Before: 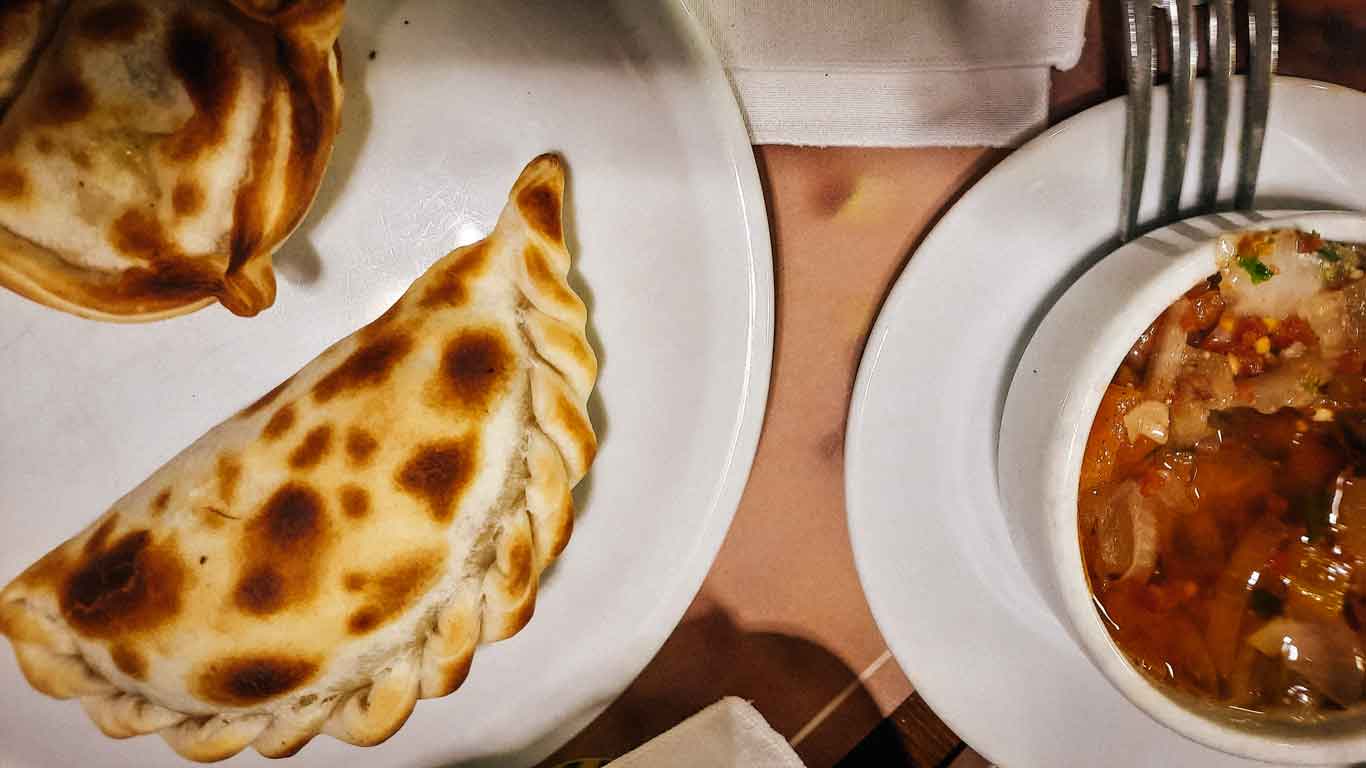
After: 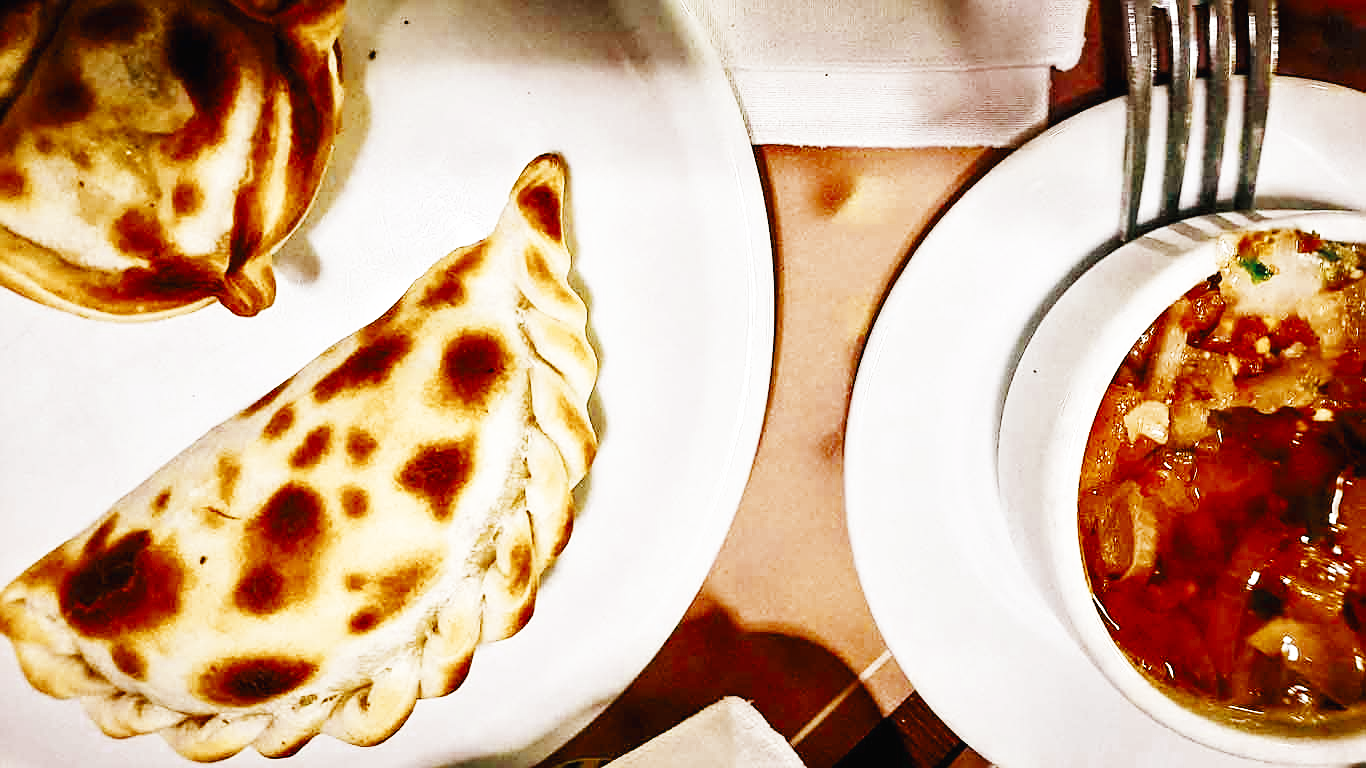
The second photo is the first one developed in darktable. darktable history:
base curve: curves: ch0 [(0, 0.003) (0.001, 0.002) (0.006, 0.004) (0.02, 0.022) (0.048, 0.086) (0.094, 0.234) (0.162, 0.431) (0.258, 0.629) (0.385, 0.8) (0.548, 0.918) (0.751, 0.988) (1, 1)], preserve colors none
color zones: curves: ch0 [(0, 0.5) (0.125, 0.4) (0.25, 0.5) (0.375, 0.4) (0.5, 0.4) (0.625, 0.35) (0.75, 0.35) (0.875, 0.5)]; ch1 [(0, 0.35) (0.125, 0.45) (0.25, 0.35) (0.375, 0.35) (0.5, 0.35) (0.625, 0.35) (0.75, 0.45) (0.875, 0.35)]; ch2 [(0, 0.6) (0.125, 0.5) (0.25, 0.5) (0.375, 0.6) (0.5, 0.6) (0.625, 0.5) (0.75, 0.5) (0.875, 0.5)]
color balance rgb: perceptual saturation grading › global saturation 20%, perceptual saturation grading › highlights -49.253%, perceptual saturation grading › shadows 24.678%, global vibrance 25.028%
sharpen: on, module defaults
